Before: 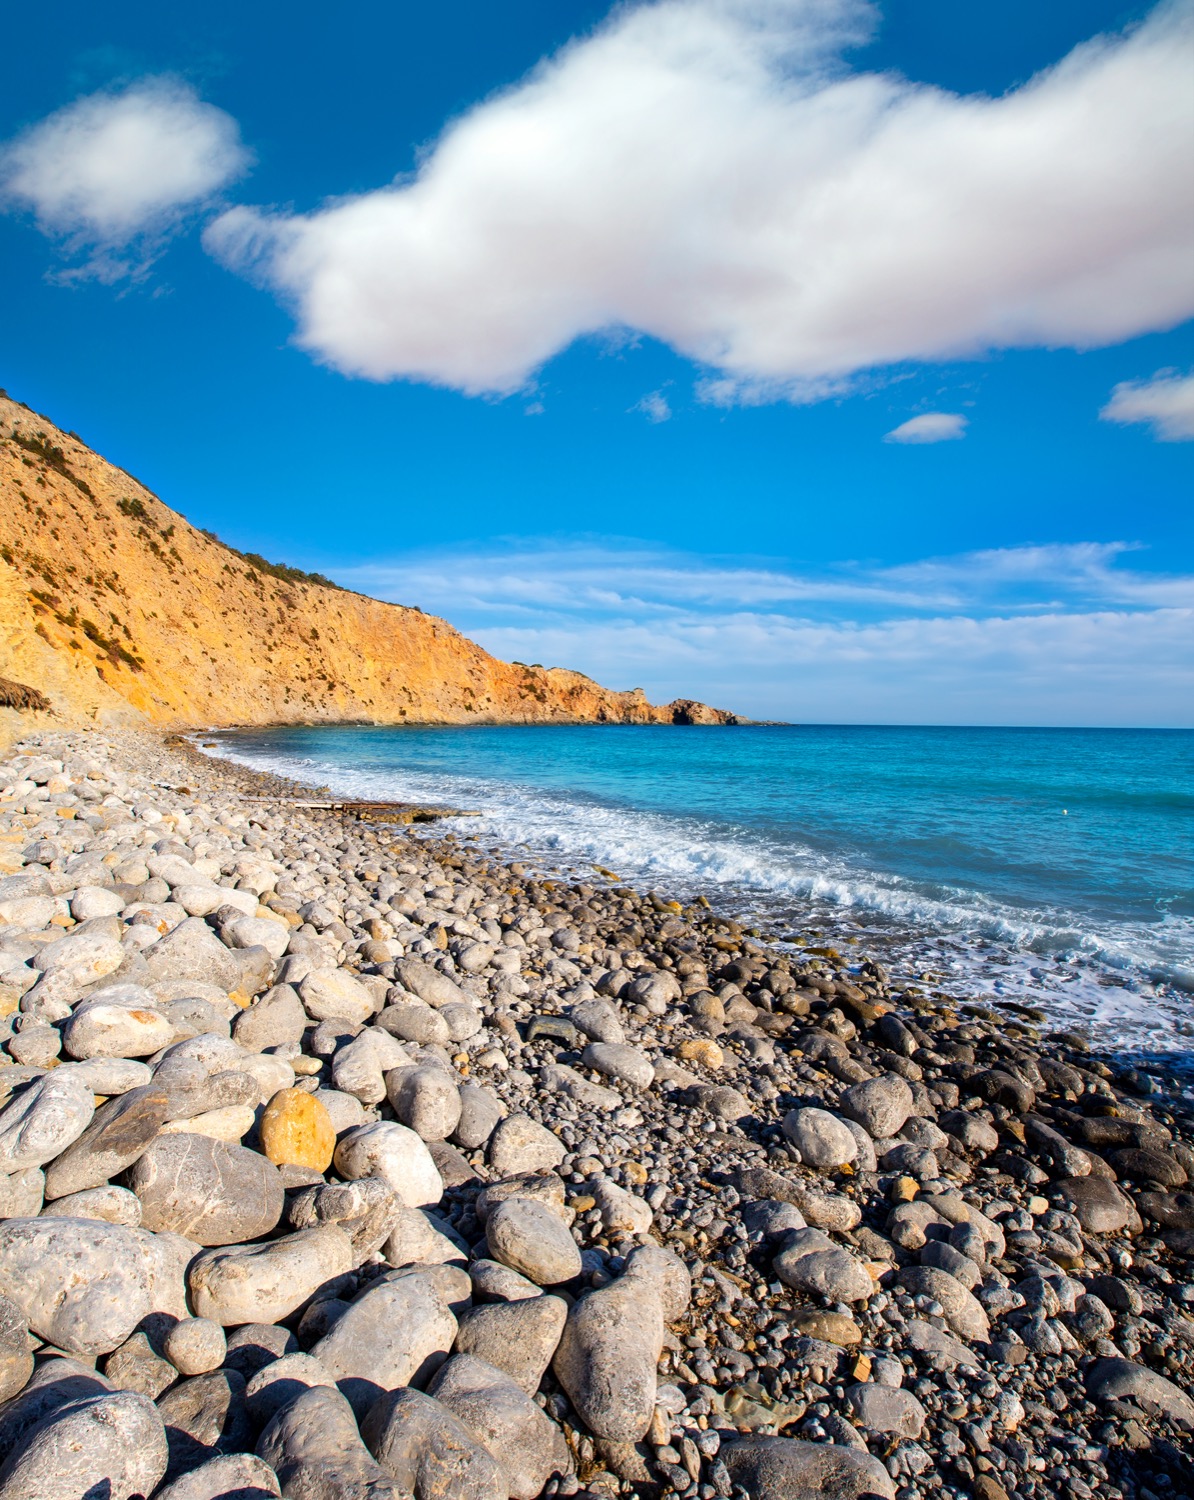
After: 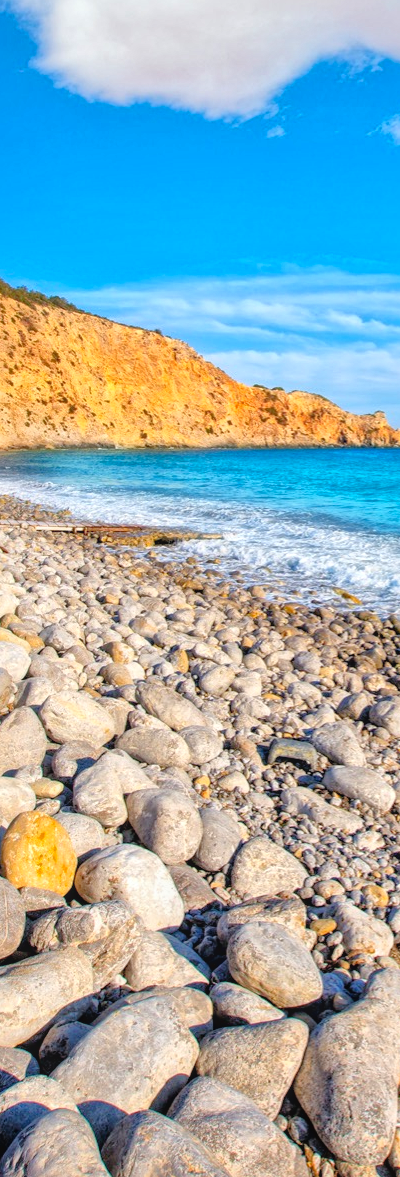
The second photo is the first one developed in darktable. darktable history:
tone equalizer: -7 EV 0.15 EV, -6 EV 0.6 EV, -5 EV 1.15 EV, -4 EV 1.33 EV, -3 EV 1.15 EV, -2 EV 0.6 EV, -1 EV 0.15 EV, mask exposure compensation -0.5 EV
contrast brightness saturation: contrast 0.04, saturation 0.16
local contrast: detail 110%
crop and rotate: left 21.77%, top 18.528%, right 44.676%, bottom 2.997%
global tonemap: drago (1, 100), detail 1
